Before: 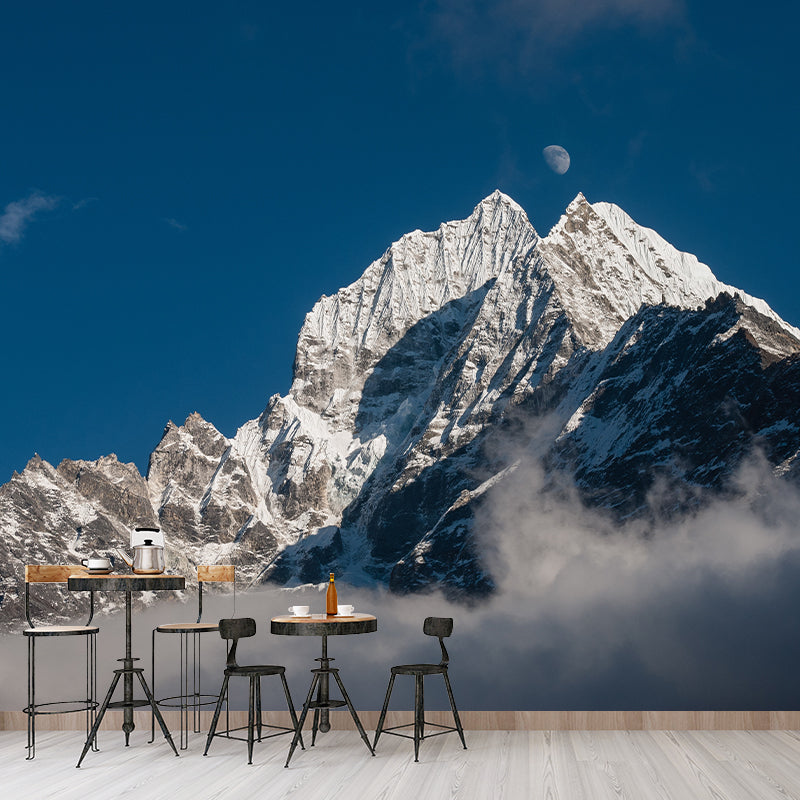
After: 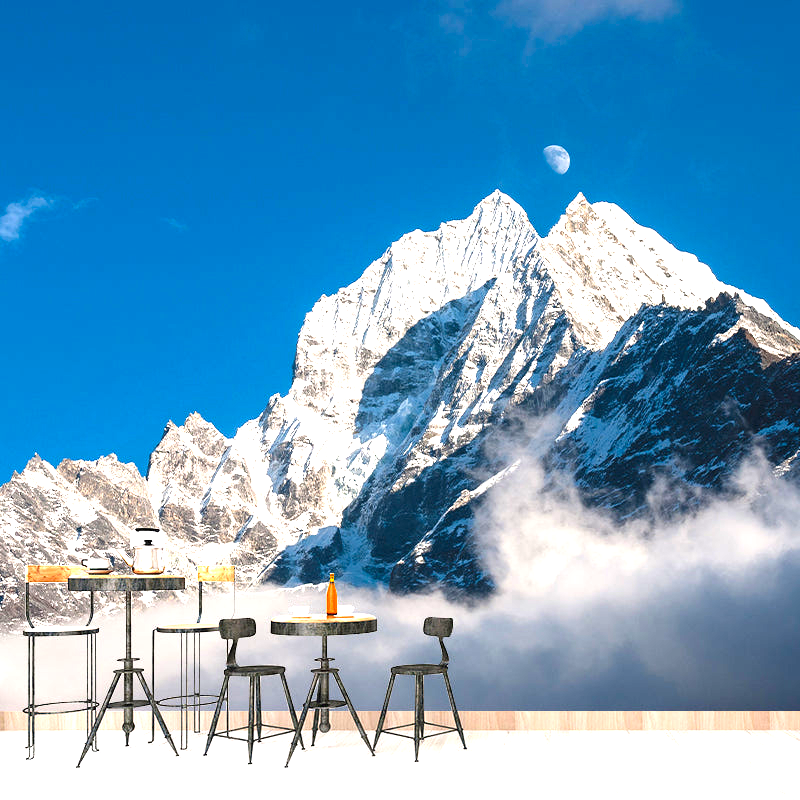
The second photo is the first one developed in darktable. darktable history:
contrast brightness saturation: contrast 0.08, saturation 0.2
exposure: black level correction 0, exposure 1.741 EV, compensate exposure bias true, compensate highlight preservation false
